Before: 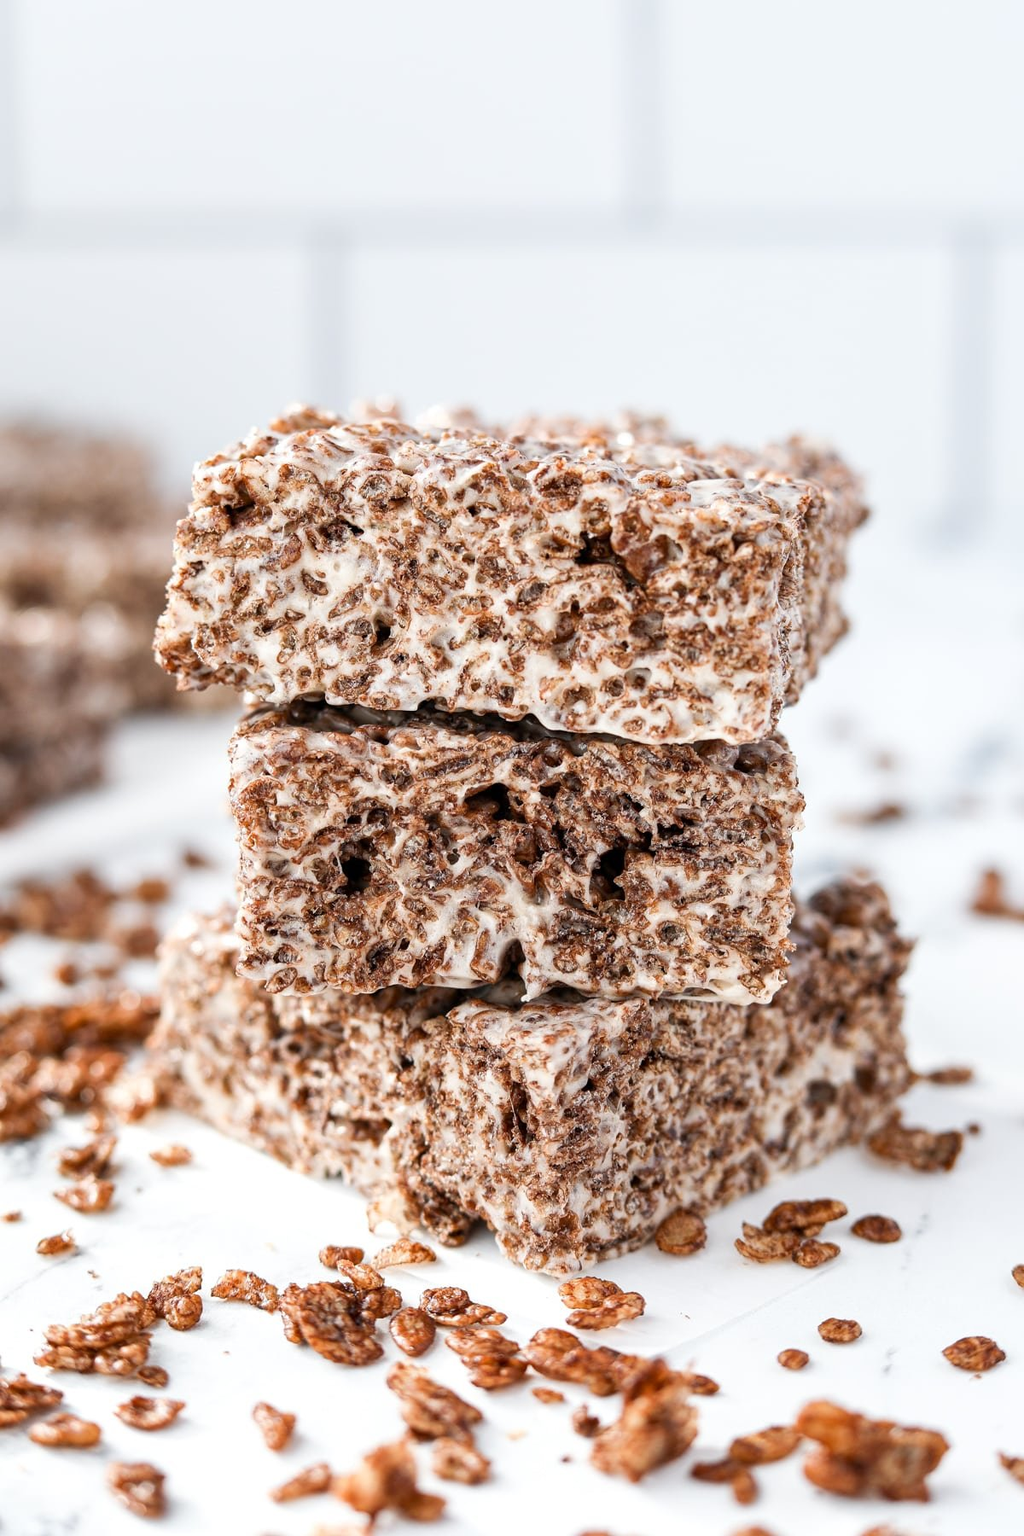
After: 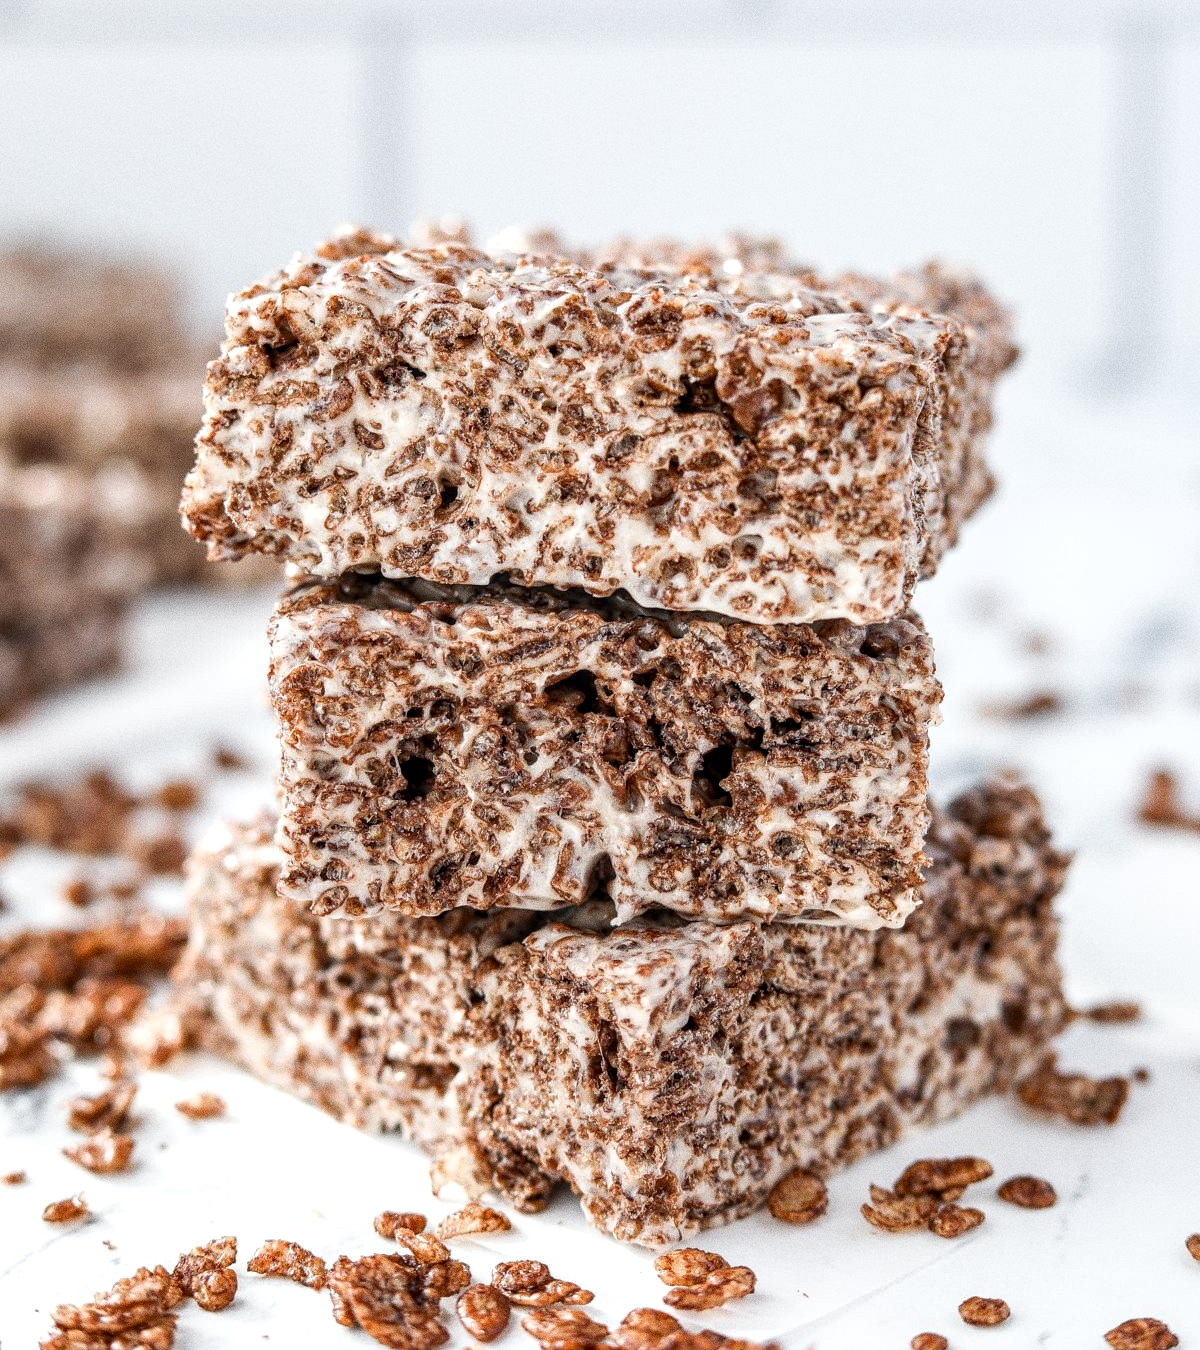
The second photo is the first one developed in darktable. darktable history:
crop: top 13.819%, bottom 11.169%
color correction: saturation 0.98
grain: on, module defaults
local contrast: on, module defaults
